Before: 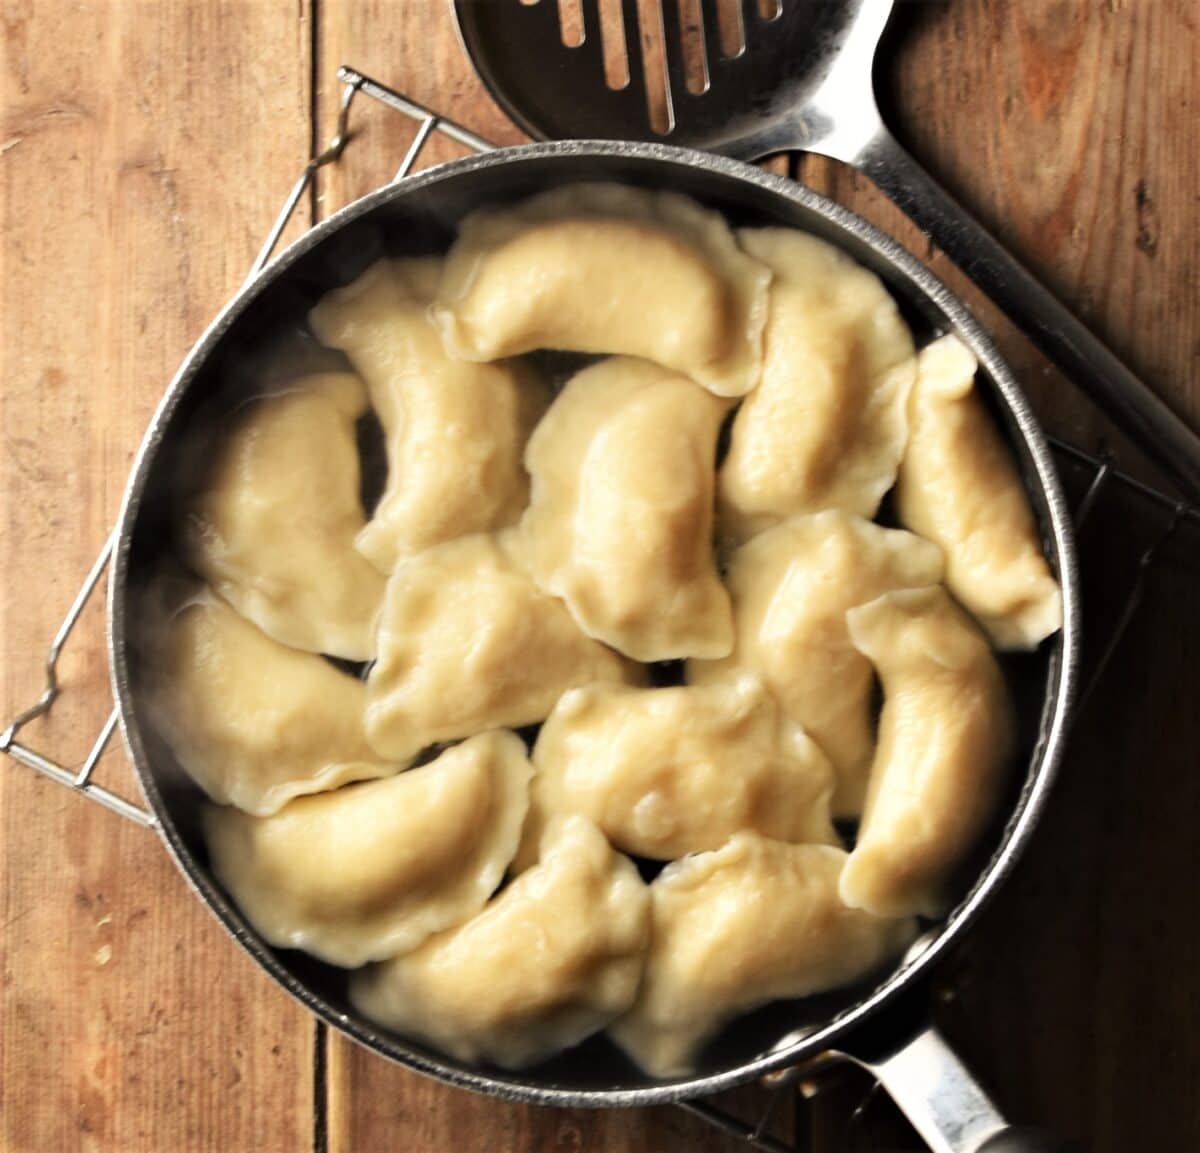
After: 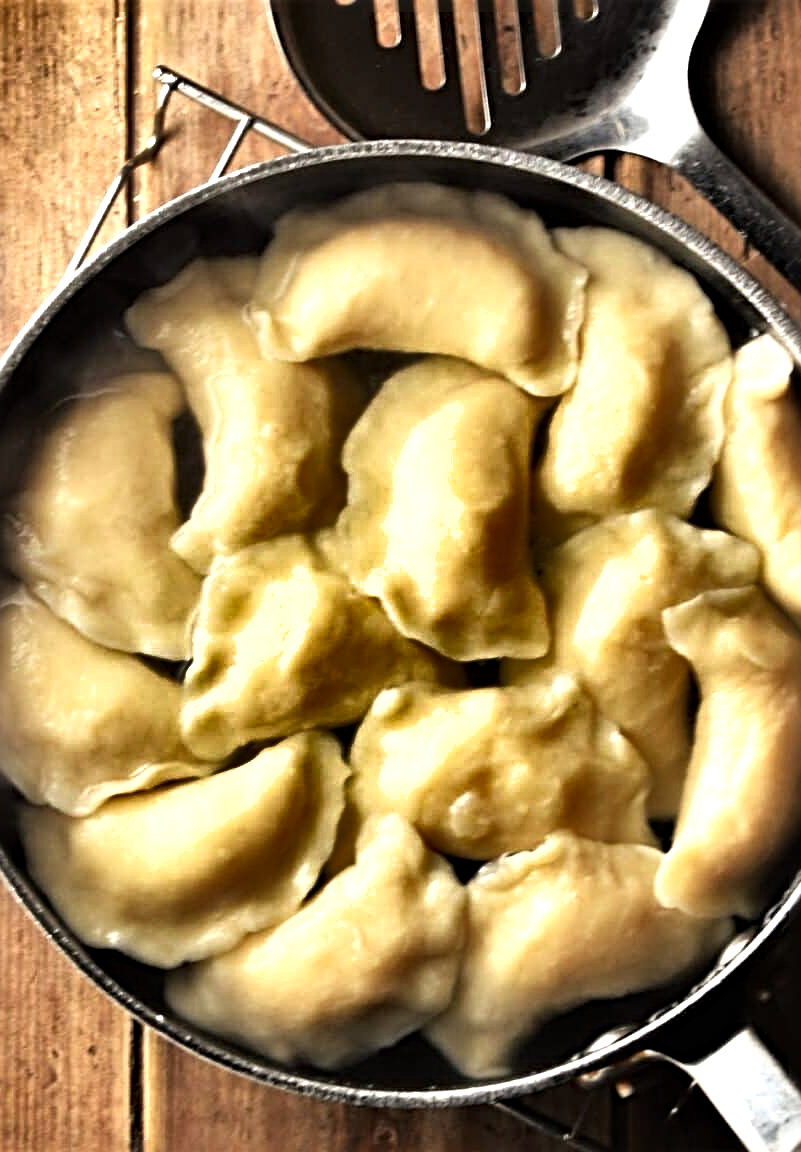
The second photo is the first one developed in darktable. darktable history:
sharpen: radius 4.88
crop: left 15.379%, right 17.803%
shadows and highlights: shadows 24.42, highlights -79.16, soften with gaussian
tone equalizer: -8 EV -0.396 EV, -7 EV -0.358 EV, -6 EV -0.3 EV, -5 EV -0.251 EV, -3 EV 0.241 EV, -2 EV 0.324 EV, -1 EV 0.403 EV, +0 EV 0.399 EV
